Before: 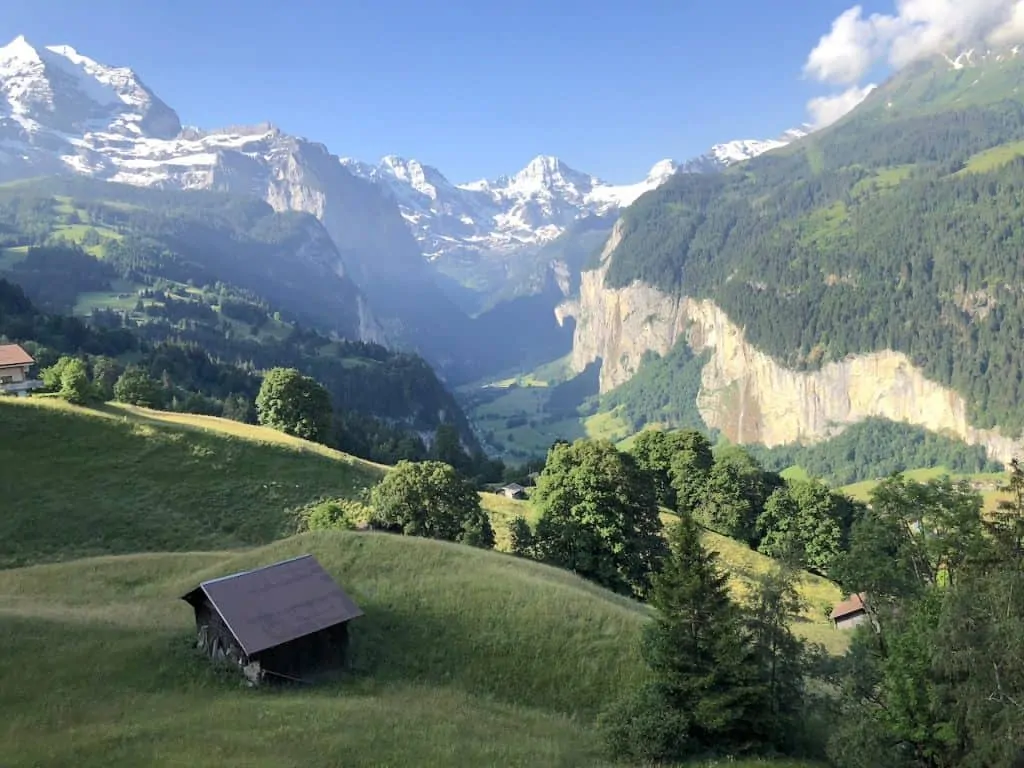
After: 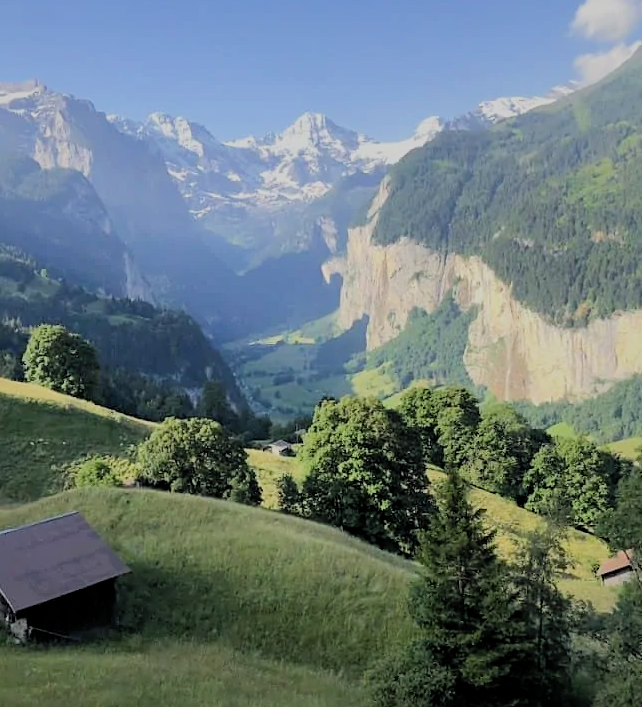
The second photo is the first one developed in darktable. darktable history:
sharpen: amount 0.205
crop and rotate: left 22.811%, top 5.625%, right 14.432%, bottom 2.28%
shadows and highlights: on, module defaults
filmic rgb: middle gray luminance 29%, black relative exposure -10.32 EV, white relative exposure 5.47 EV, target black luminance 0%, hardness 3.91, latitude 1.46%, contrast 1.125, highlights saturation mix 4.94%, shadows ↔ highlights balance 15.7%, color science v4 (2020)
